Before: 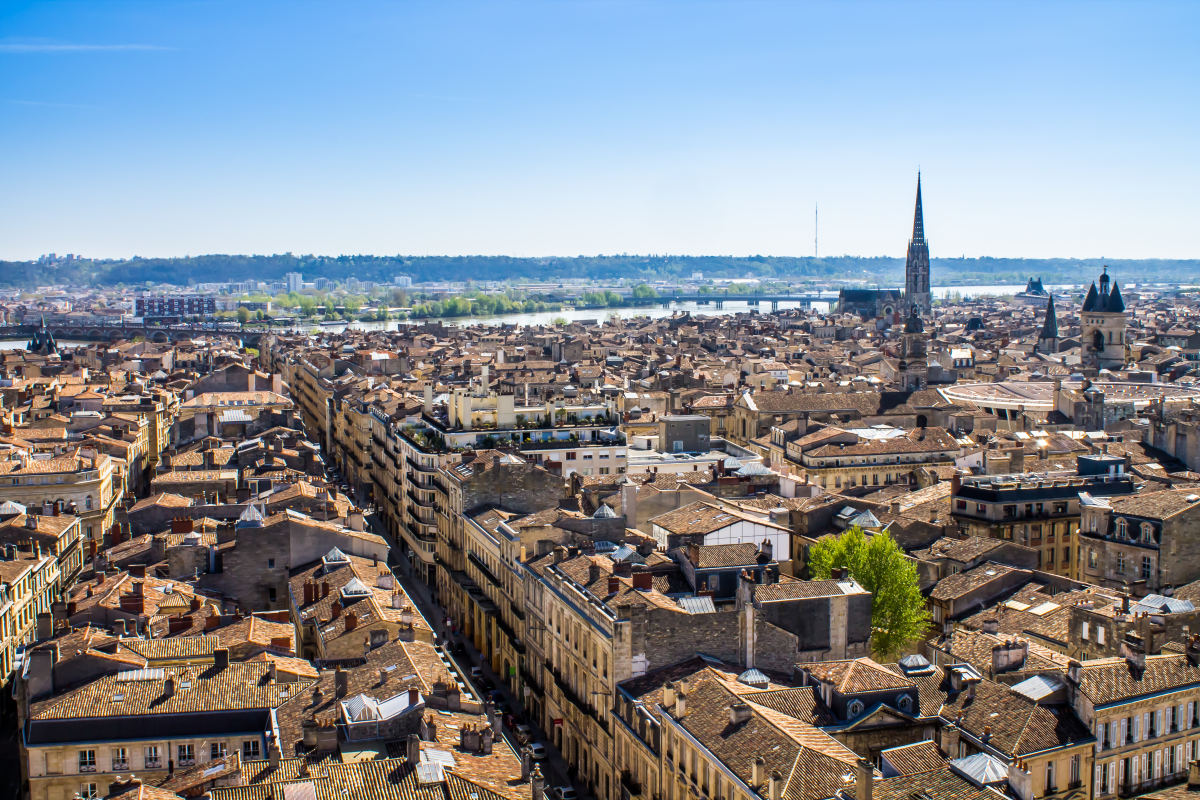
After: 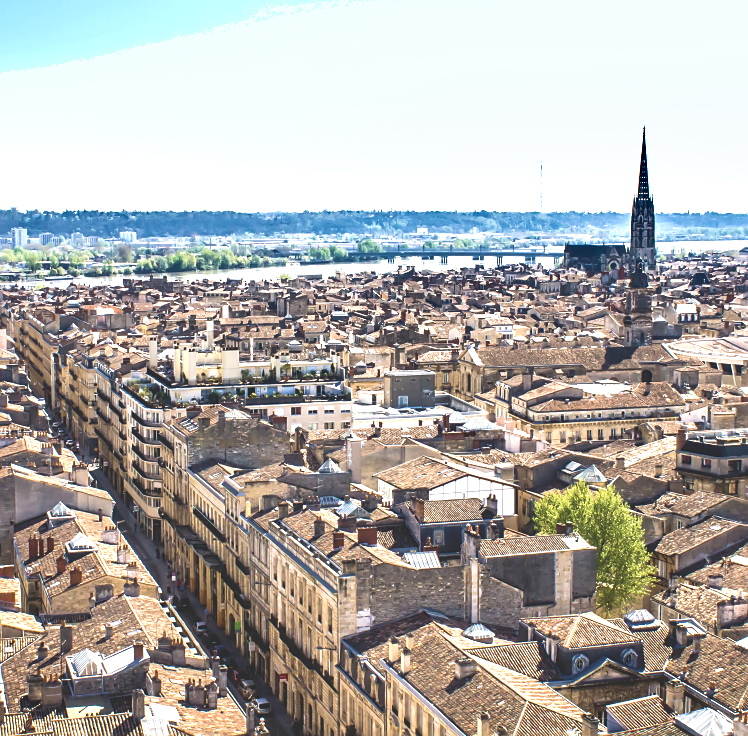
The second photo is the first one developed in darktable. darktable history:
crop and rotate: left 22.918%, top 5.629%, right 14.711%, bottom 2.247%
sharpen: radius 1.559, amount 0.373, threshold 1.271
velvia: on, module defaults
shadows and highlights: soften with gaussian
contrast brightness saturation: contrast -0.26, saturation -0.43
levels: levels [0, 0.352, 0.703]
